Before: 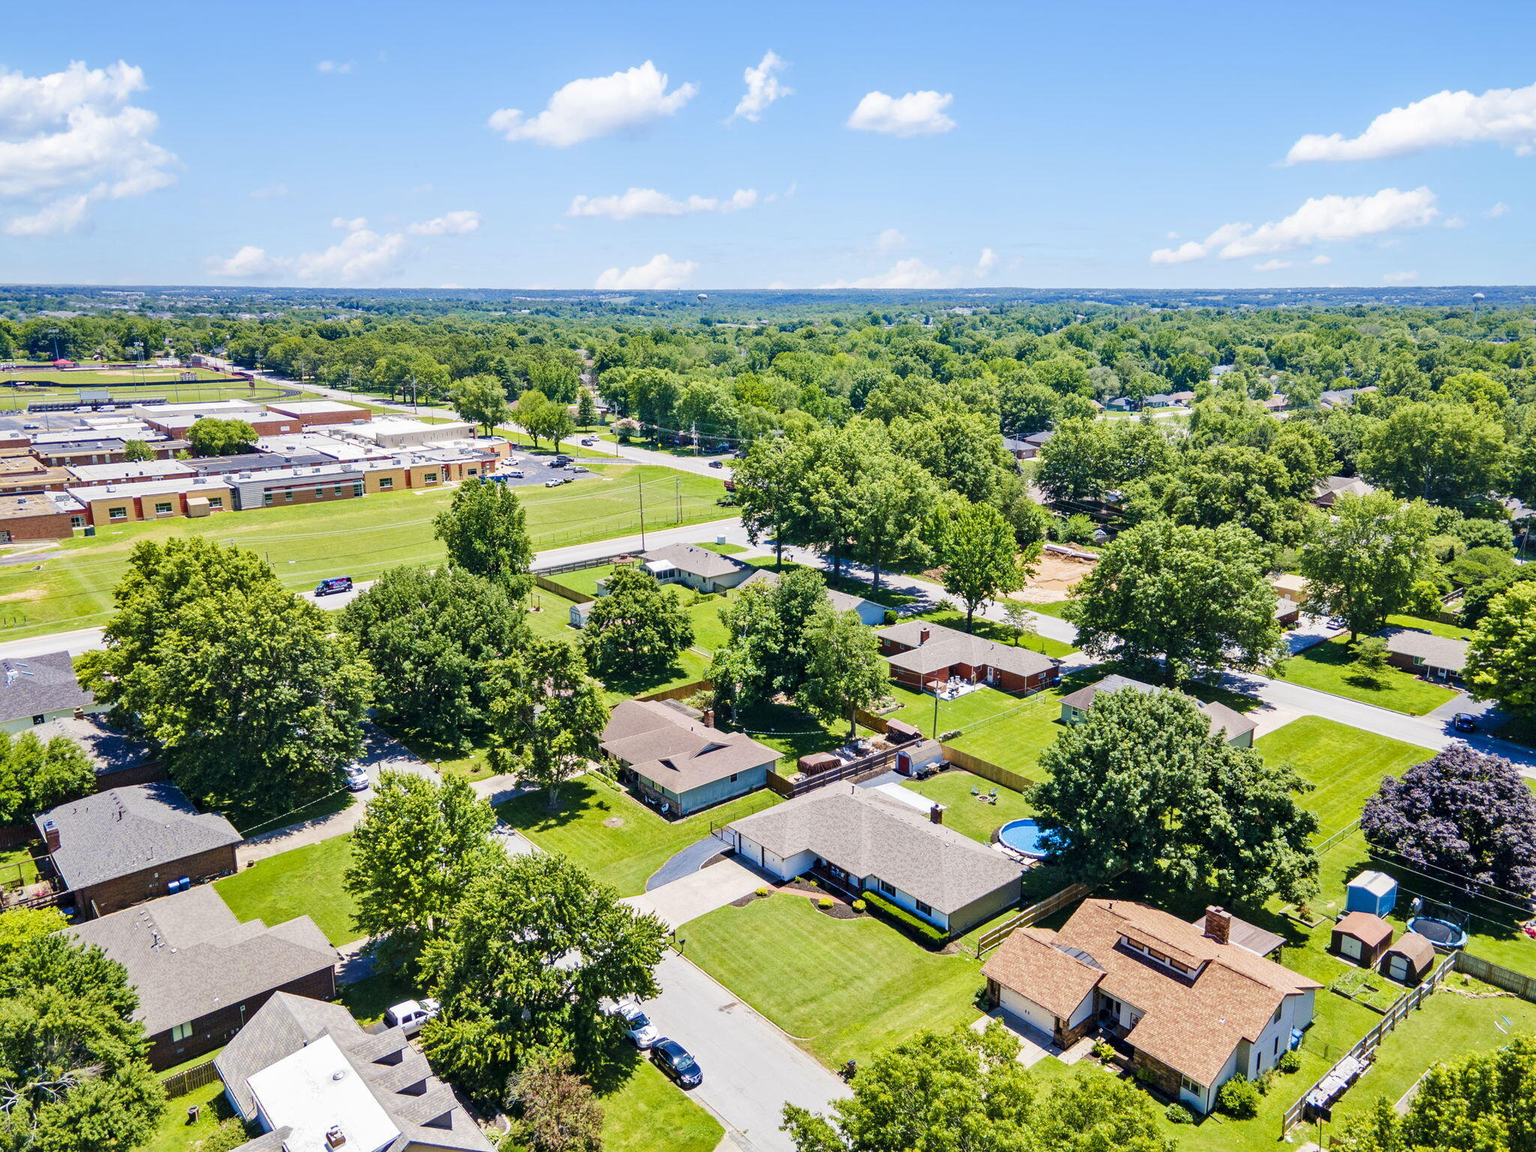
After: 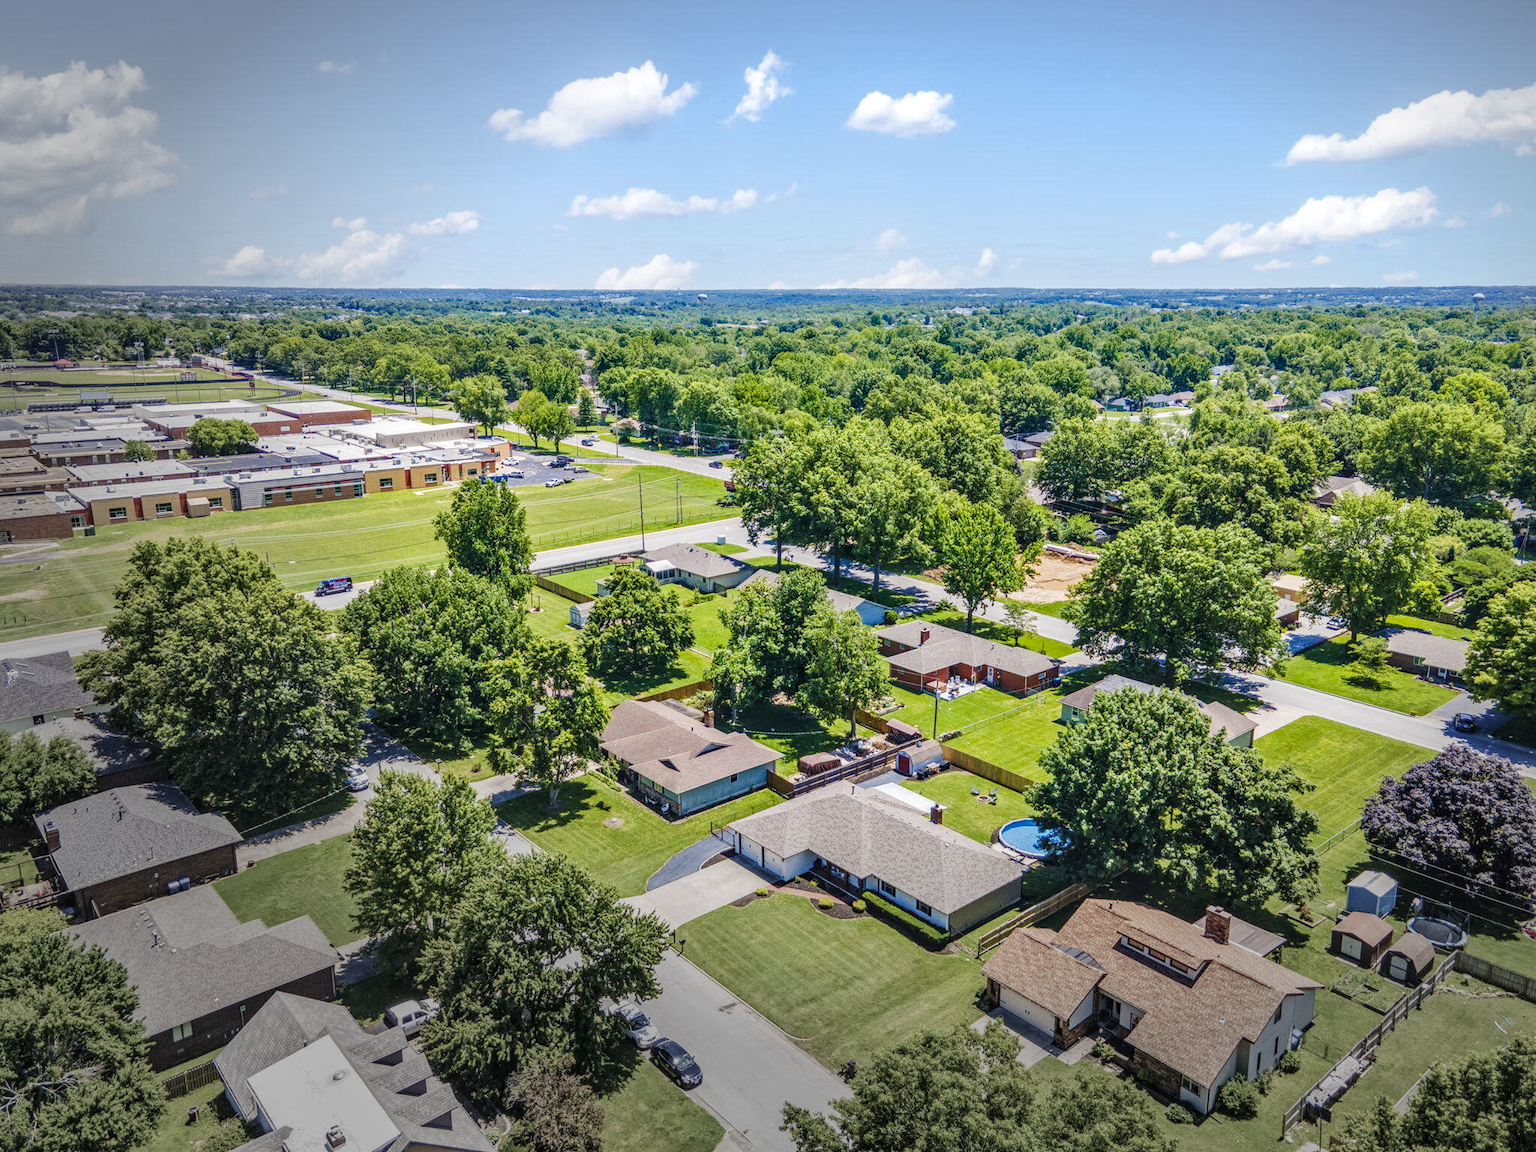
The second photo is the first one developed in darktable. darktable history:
vignetting: fall-off start 71%, center (0.217, -0.24), width/height ratio 1.333
local contrast: highlights 2%, shadows 7%, detail 133%
